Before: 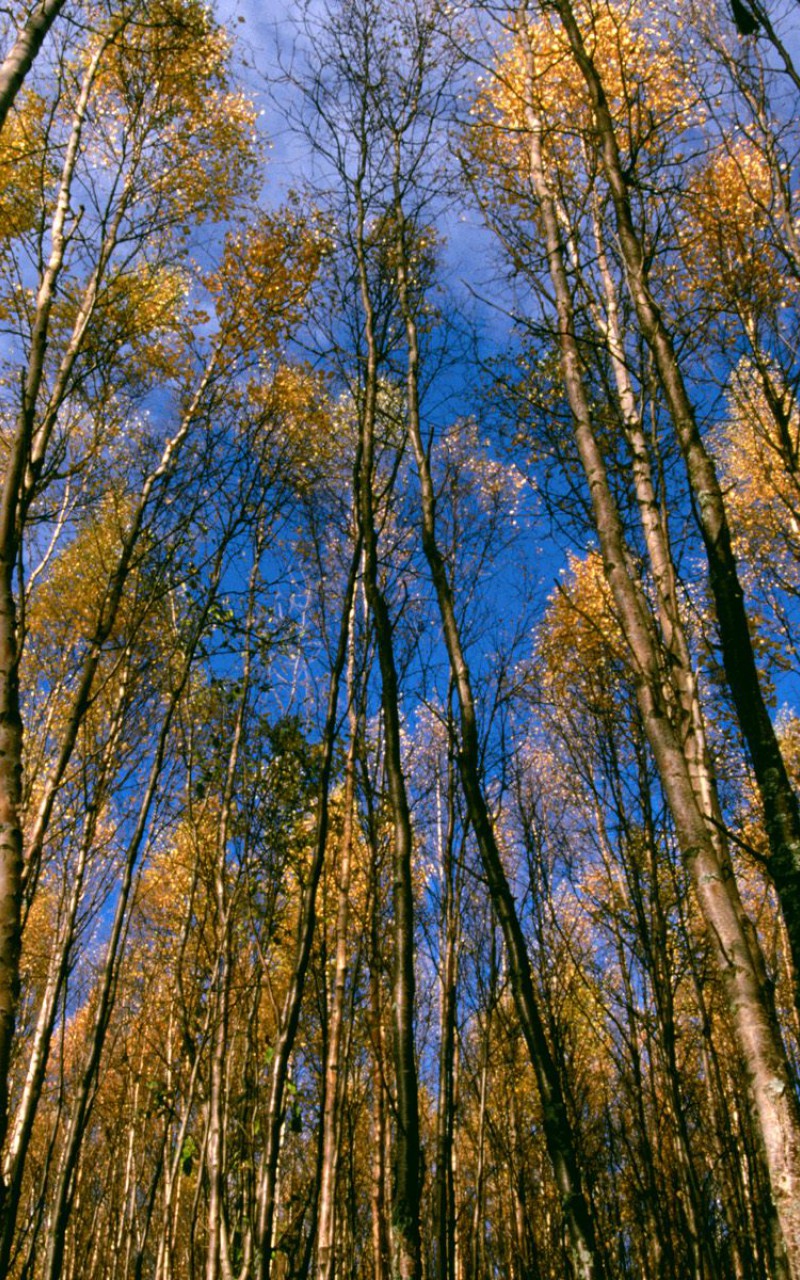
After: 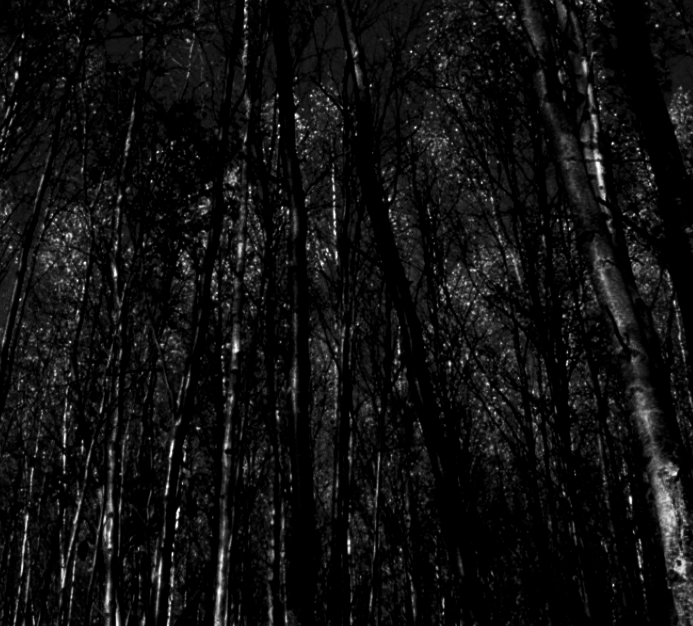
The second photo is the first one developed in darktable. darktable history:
contrast brightness saturation: contrast 0.02, brightness -1, saturation -1
rgb levels: levels [[0.034, 0.472, 0.904], [0, 0.5, 1], [0, 0.5, 1]]
crop and rotate: left 13.306%, top 48.129%, bottom 2.928%
vignetting: fall-off radius 81.94%
